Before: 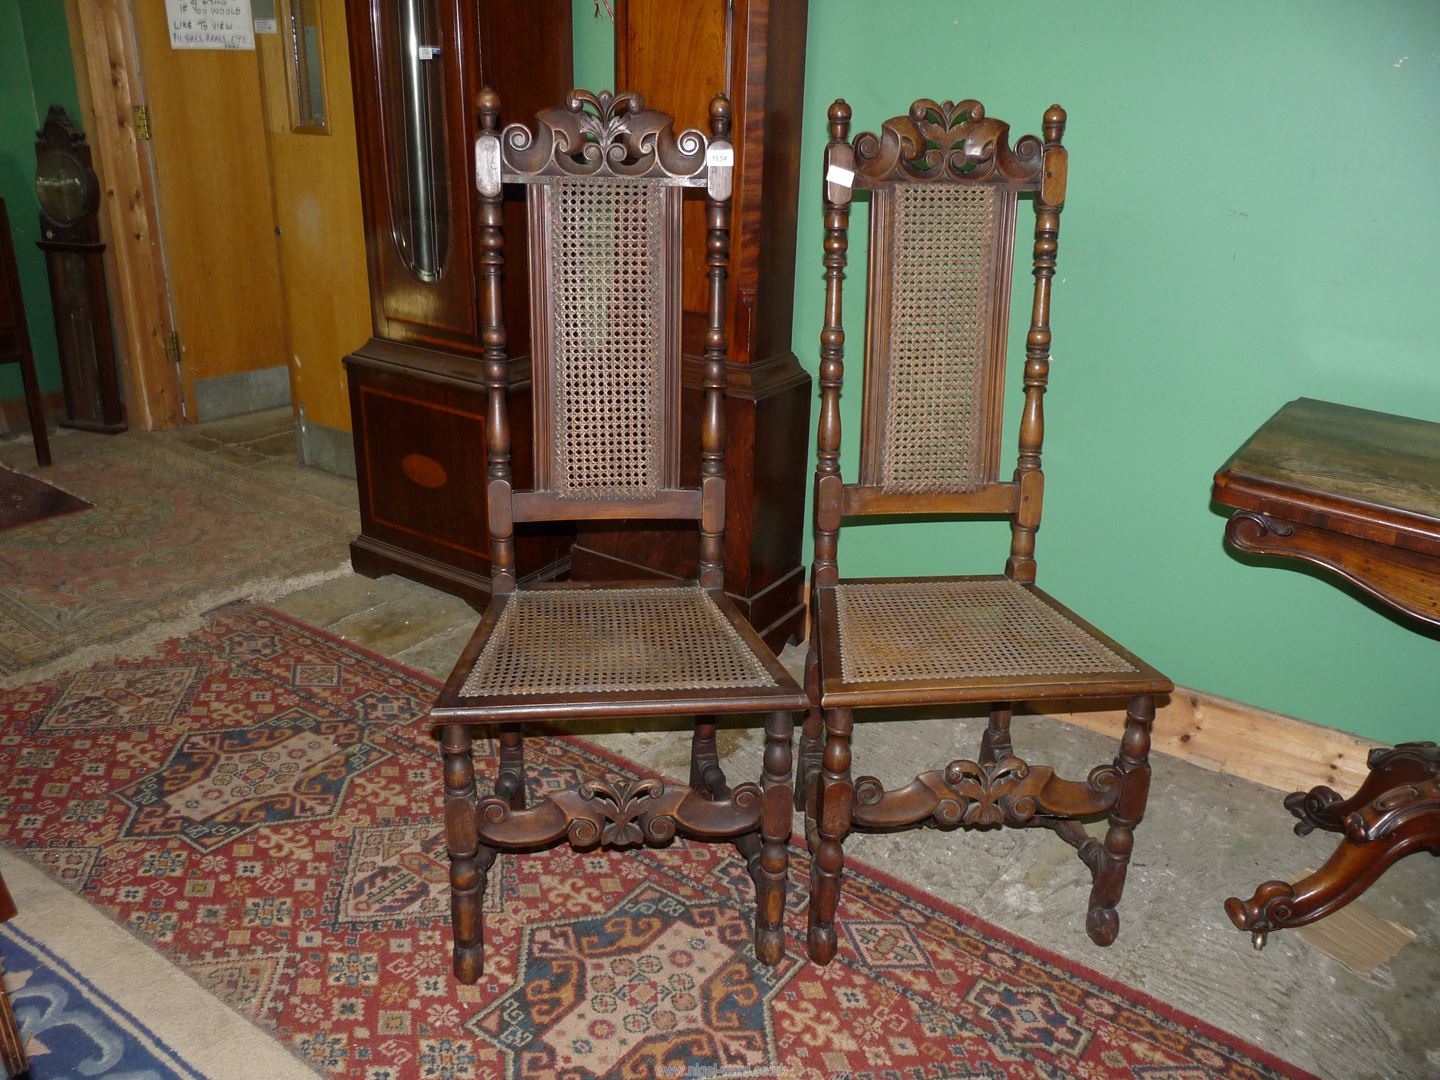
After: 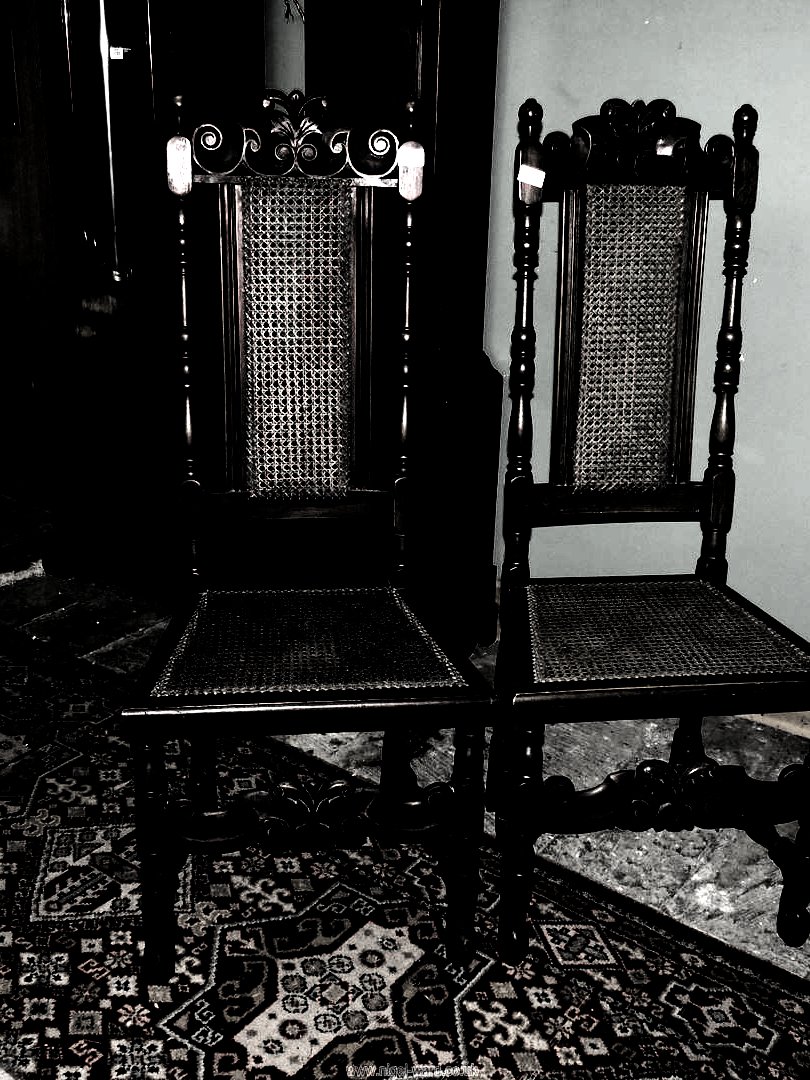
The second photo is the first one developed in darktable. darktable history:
tone curve: curves: ch0 [(0, 0) (0.003, 0.006) (0.011, 0.007) (0.025, 0.009) (0.044, 0.012) (0.069, 0.021) (0.1, 0.036) (0.136, 0.056) (0.177, 0.105) (0.224, 0.165) (0.277, 0.251) (0.335, 0.344) (0.399, 0.439) (0.468, 0.532) (0.543, 0.628) (0.623, 0.718) (0.709, 0.797) (0.801, 0.874) (0.898, 0.943) (1, 1)], preserve colors none
exposure: black level correction 0, exposure 0.95 EV, compensate exposure bias true, compensate highlight preservation false
levels: levels [0.721, 0.937, 0.997]
color zones: curves: ch1 [(0, 0.831) (0.08, 0.771) (0.157, 0.268) (0.241, 0.207) (0.562, -0.005) (0.714, -0.013) (0.876, 0.01) (1, 0.831)]
crop: left 21.496%, right 22.254%
contrast brightness saturation: contrast 0.4, brightness 0.05, saturation 0.25
